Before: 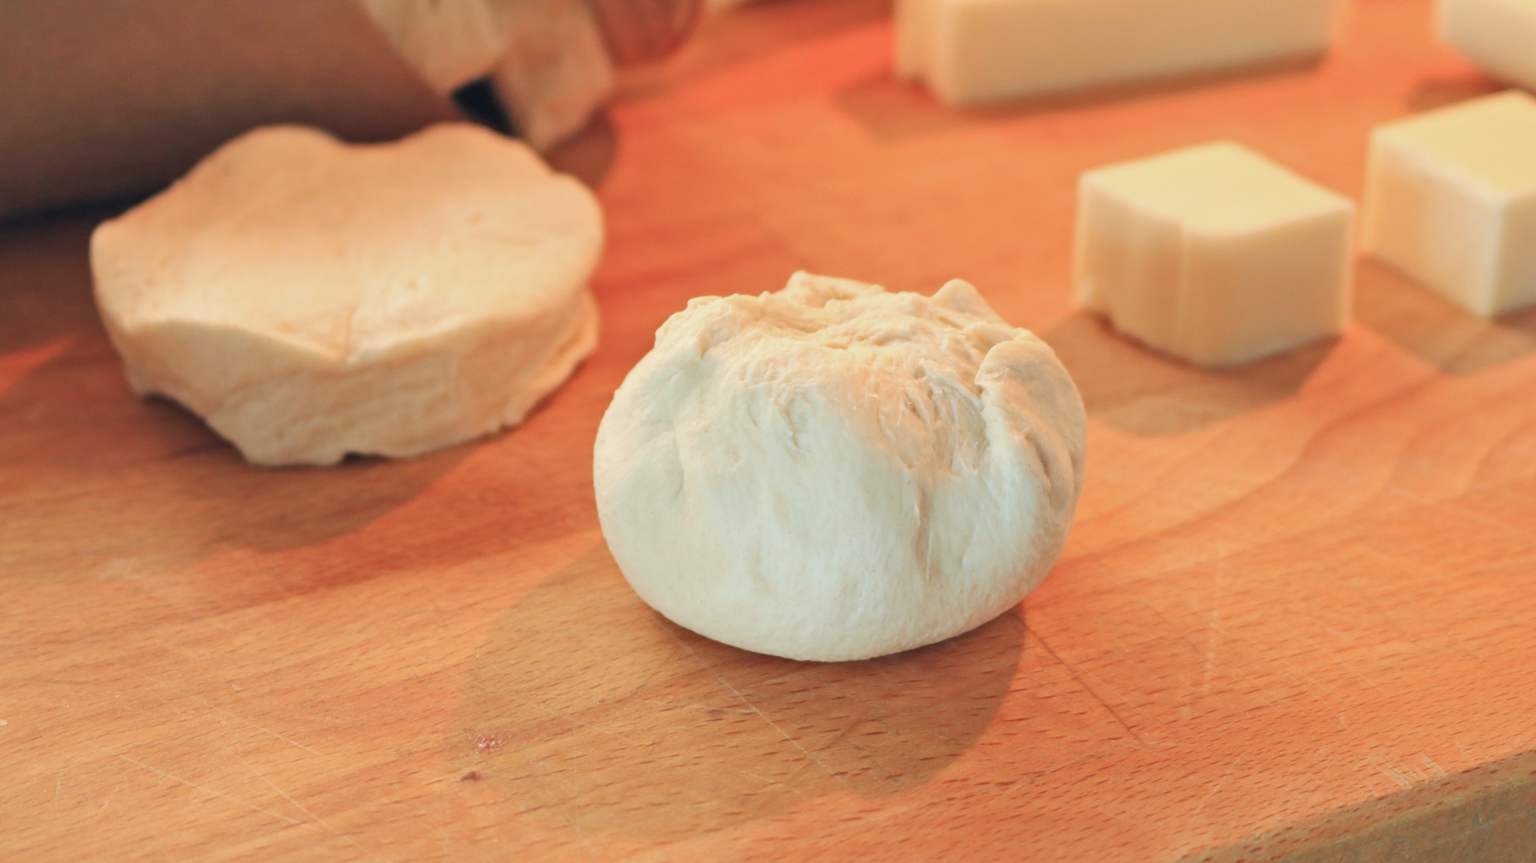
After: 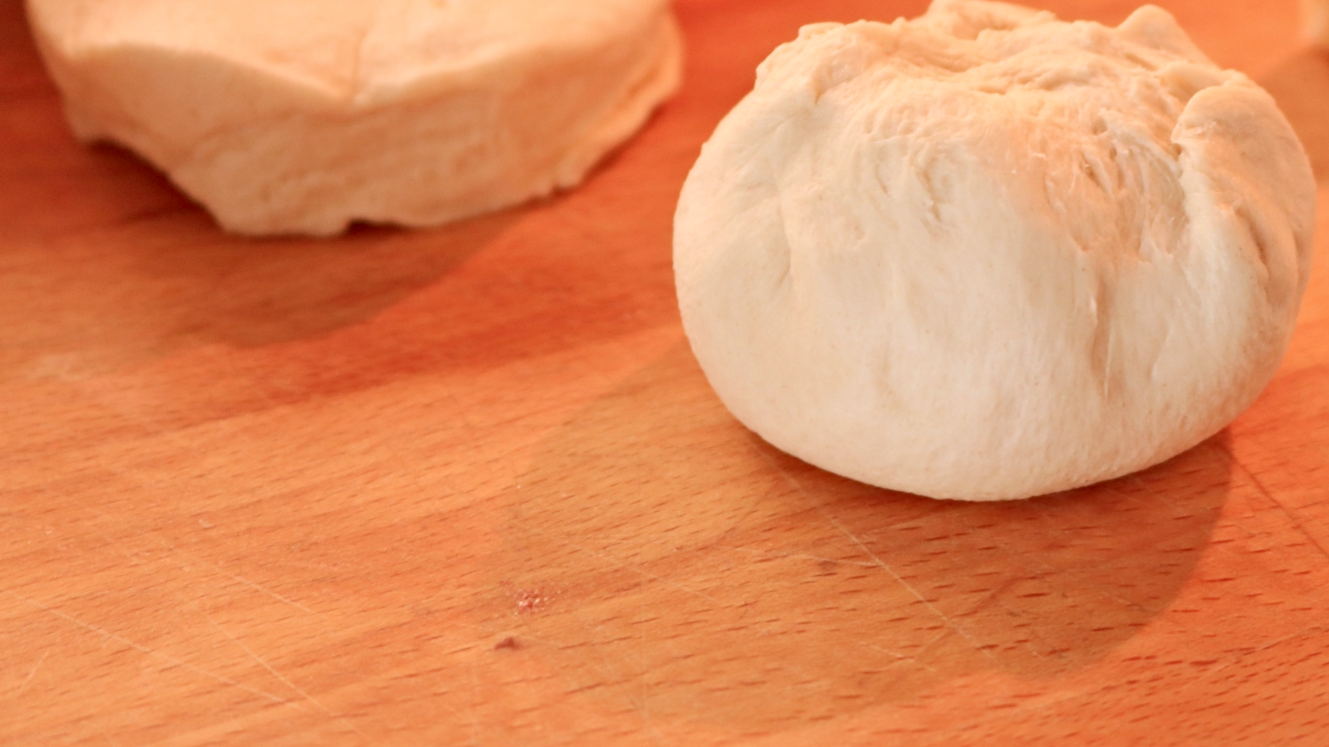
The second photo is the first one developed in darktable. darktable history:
color correction: highlights a* 9.03, highlights b* 8.71, shadows a* 40, shadows b* 40, saturation 0.8
crop and rotate: angle -0.82°, left 3.85%, top 31.828%, right 27.992%
